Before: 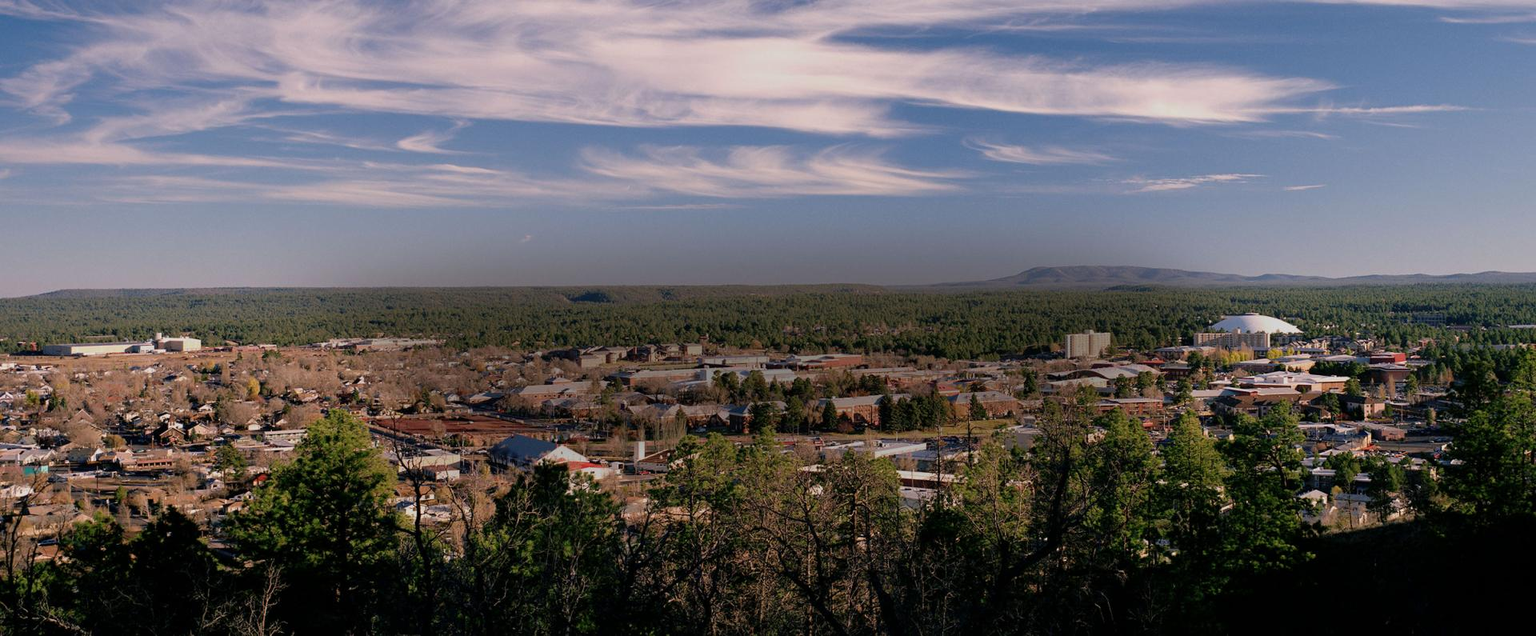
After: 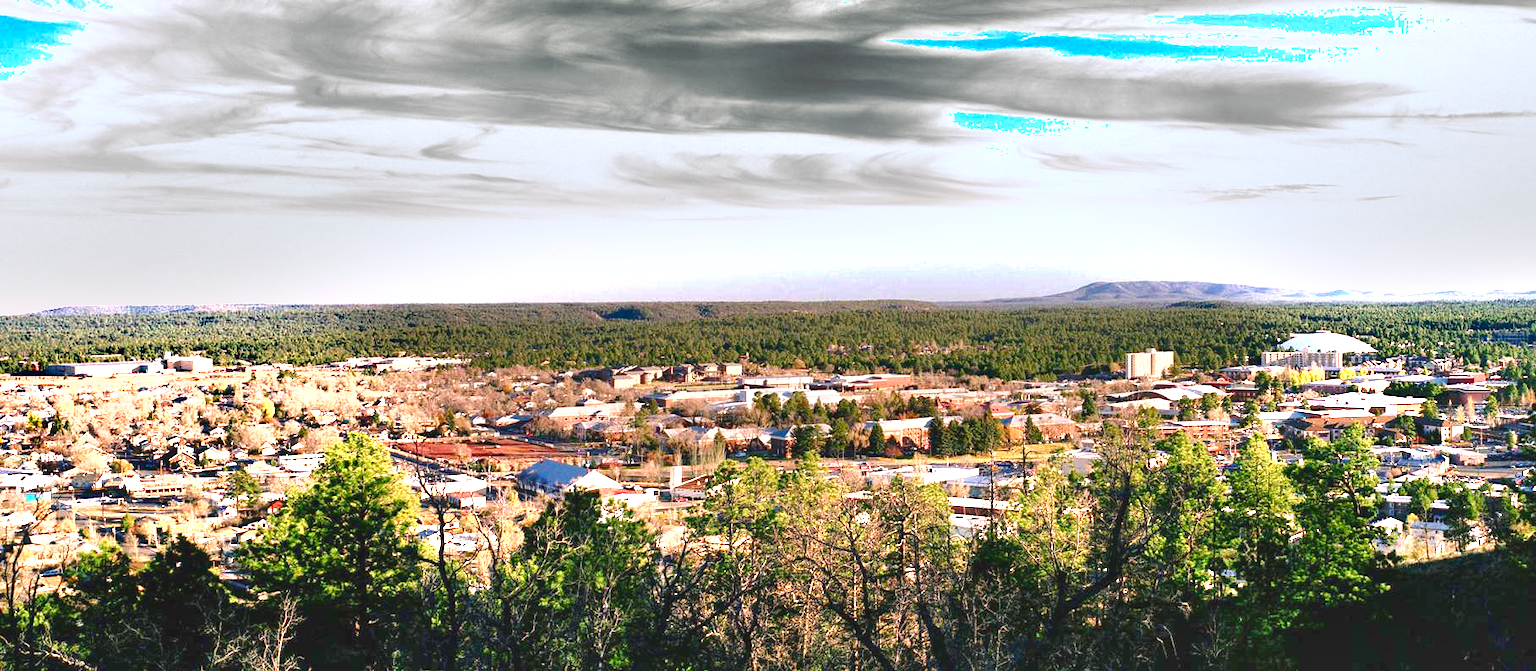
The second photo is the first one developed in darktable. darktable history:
shadows and highlights: soften with gaussian
color balance rgb: global offset › luminance 0.496%, global offset › hue 170.68°, perceptual saturation grading › global saturation 20%, perceptual saturation grading › highlights -25.617%, perceptual saturation grading › shadows 24.691%, perceptual brilliance grading › global brilliance 10.63%, perceptual brilliance grading › shadows 14.42%, global vibrance 5.015%
exposure: black level correction 0, exposure 2.158 EV, compensate highlight preservation false
crop and rotate: left 0%, right 5.341%
